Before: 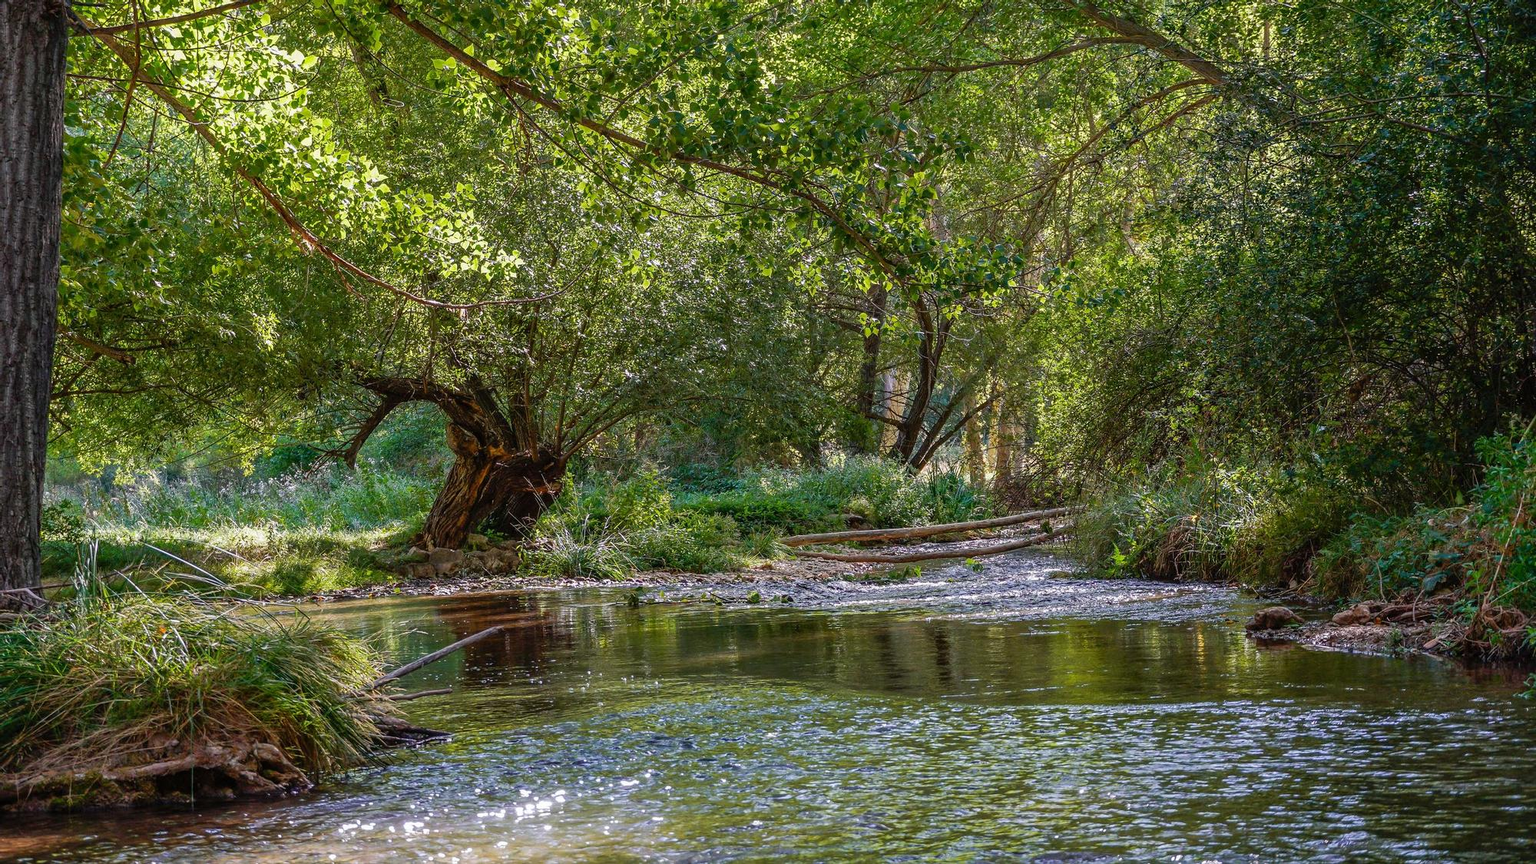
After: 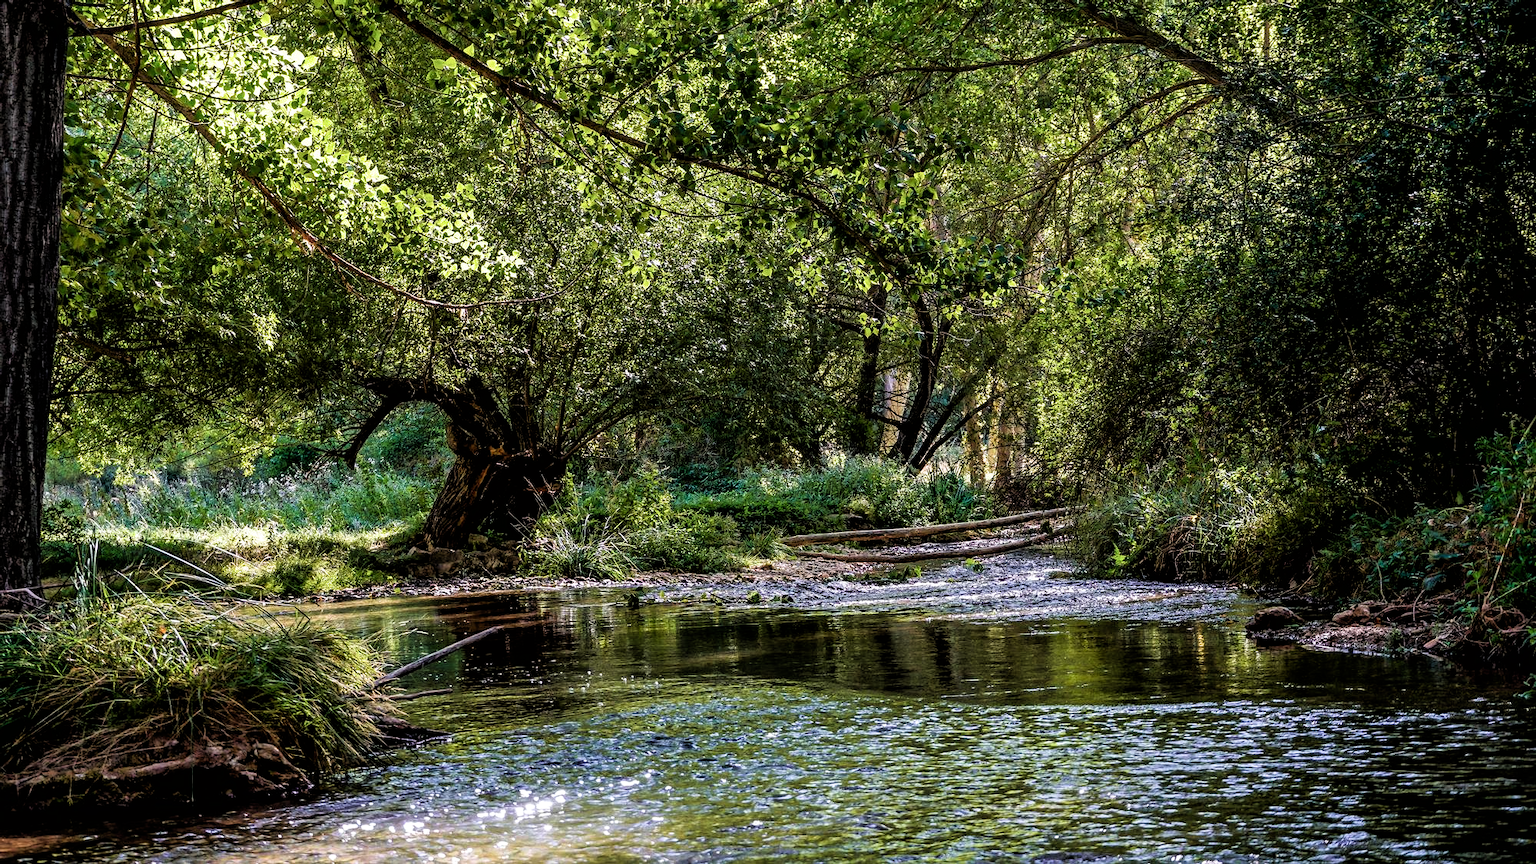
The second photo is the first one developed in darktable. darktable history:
velvia: on, module defaults
filmic rgb: black relative exposure -3.51 EV, white relative exposure 2.27 EV, hardness 3.41
